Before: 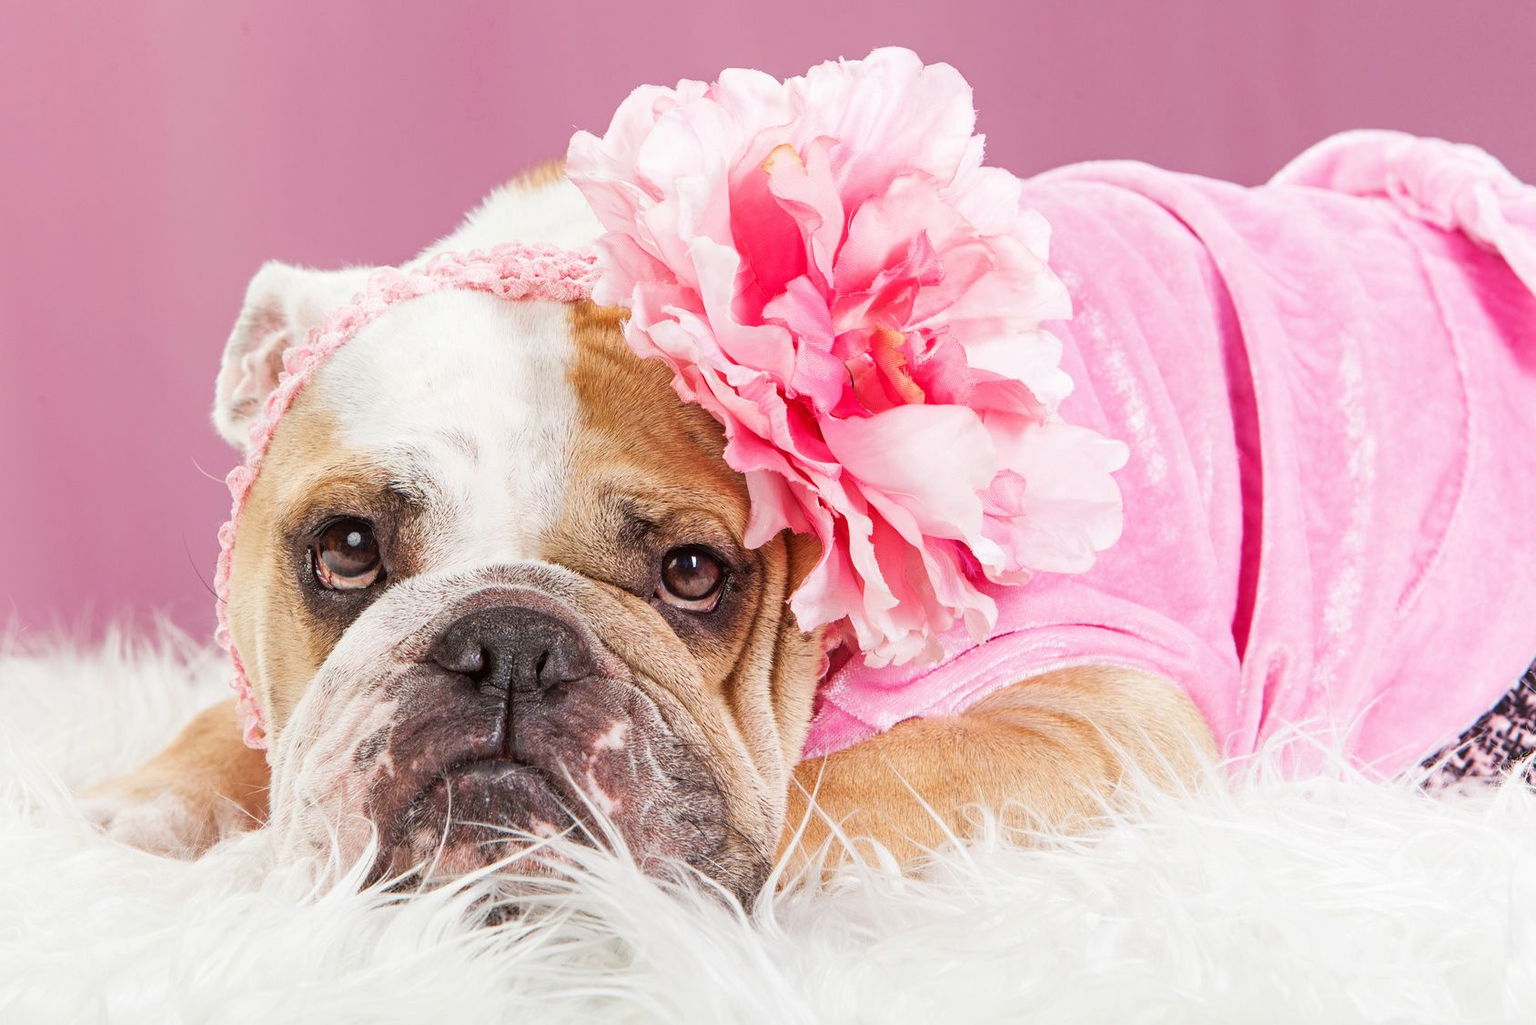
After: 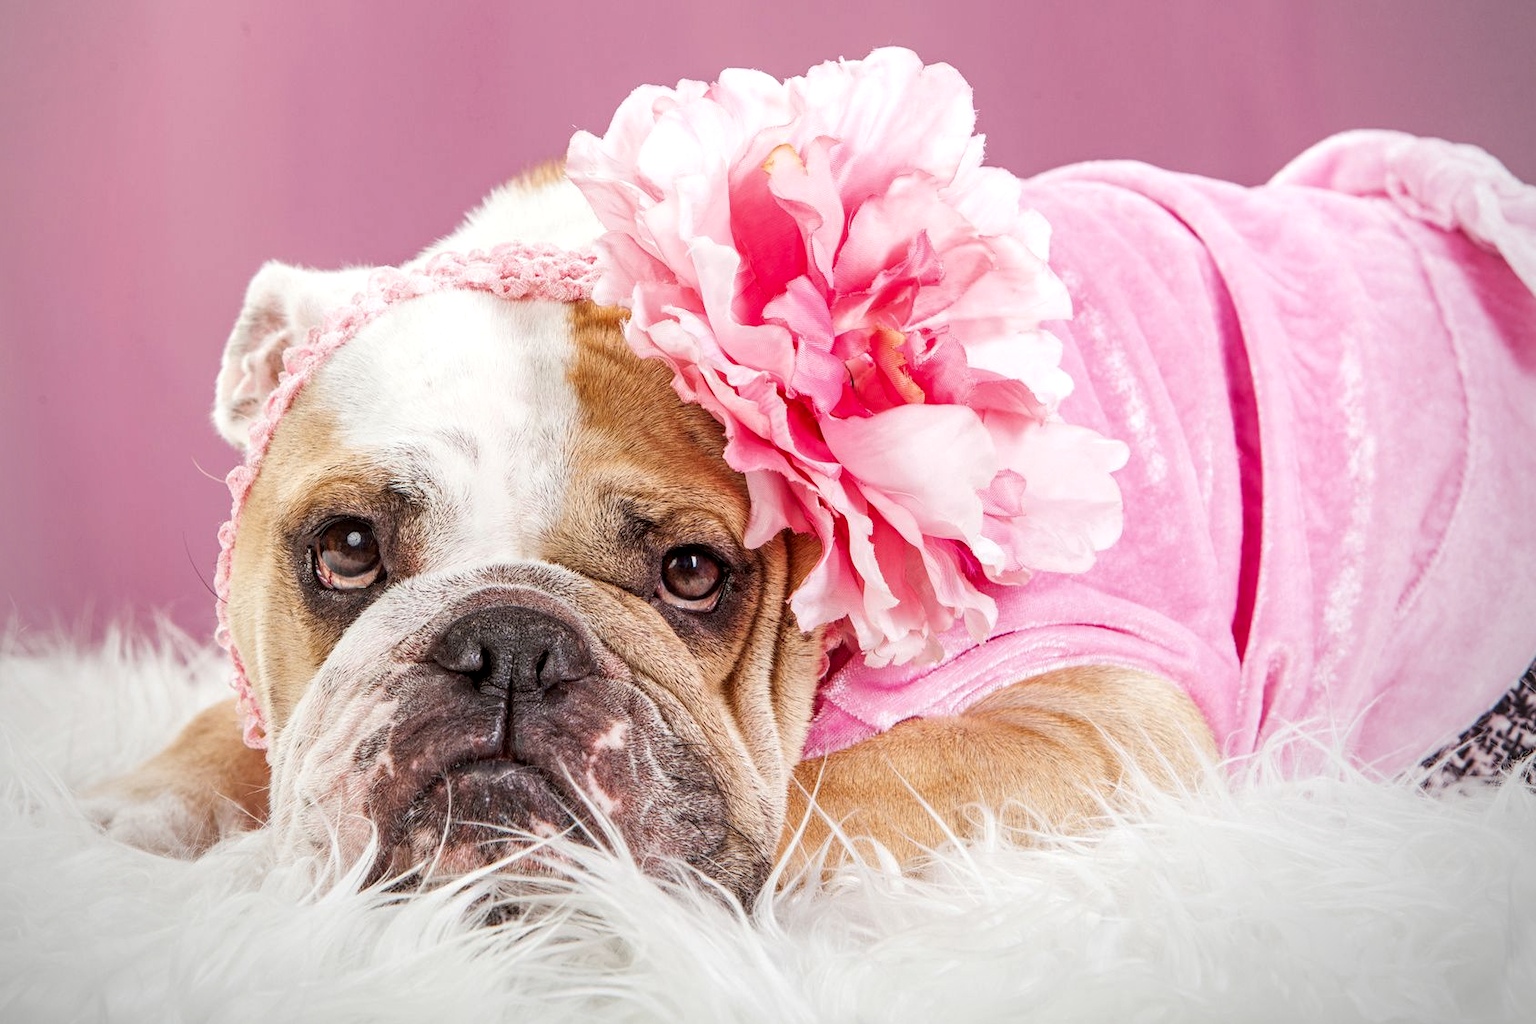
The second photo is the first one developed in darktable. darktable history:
vignetting: center (-0.054, -0.355), unbound false
local contrast: detail 130%
